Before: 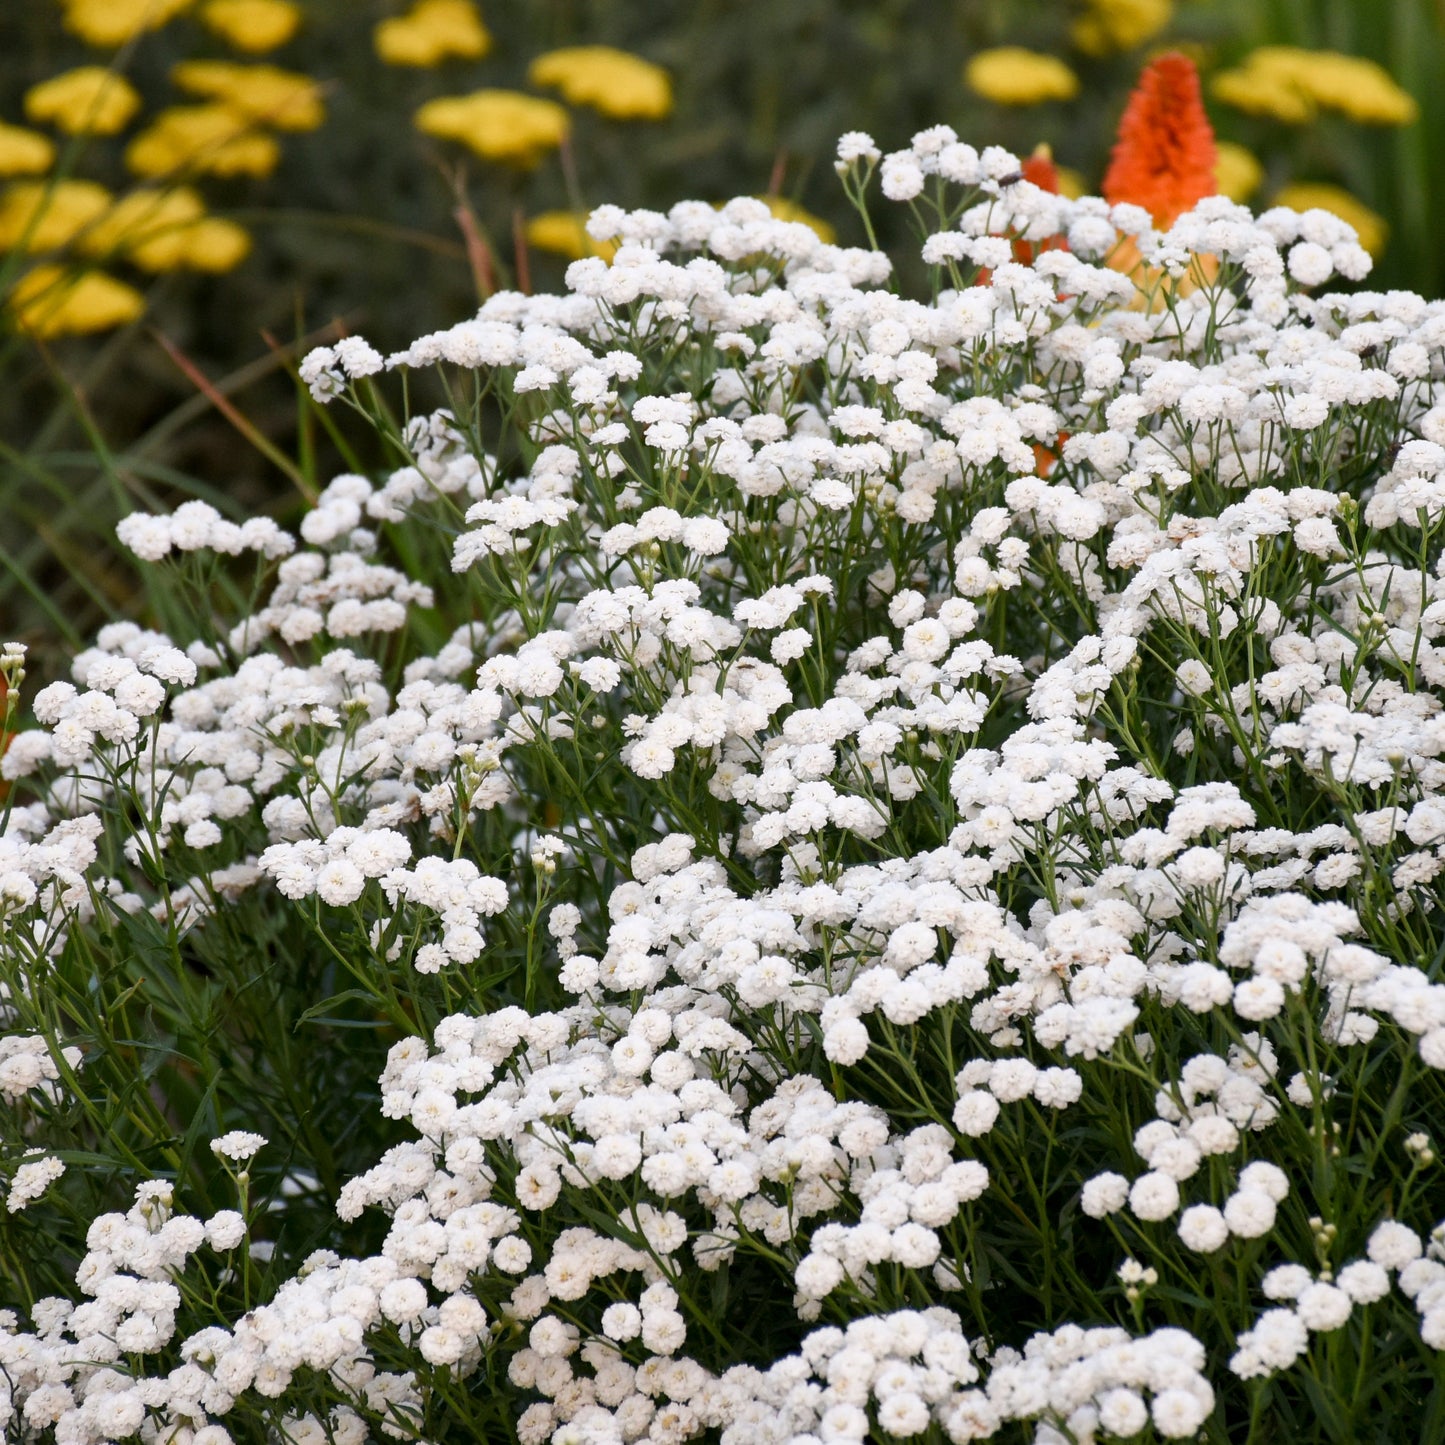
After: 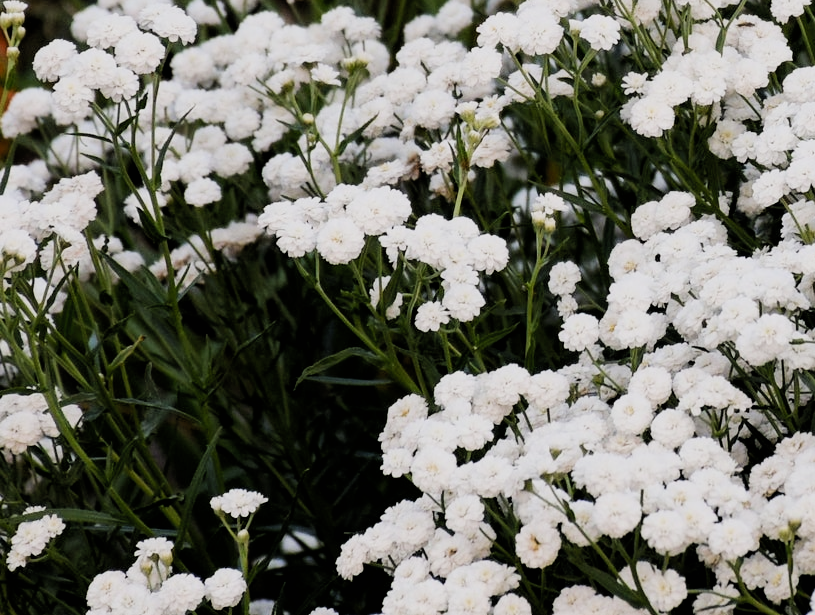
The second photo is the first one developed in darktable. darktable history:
filmic rgb: black relative exposure -5 EV, hardness 2.88, contrast 1.3, highlights saturation mix -30%
crop: top 44.483%, right 43.593%, bottom 12.892%
fill light: on, module defaults
